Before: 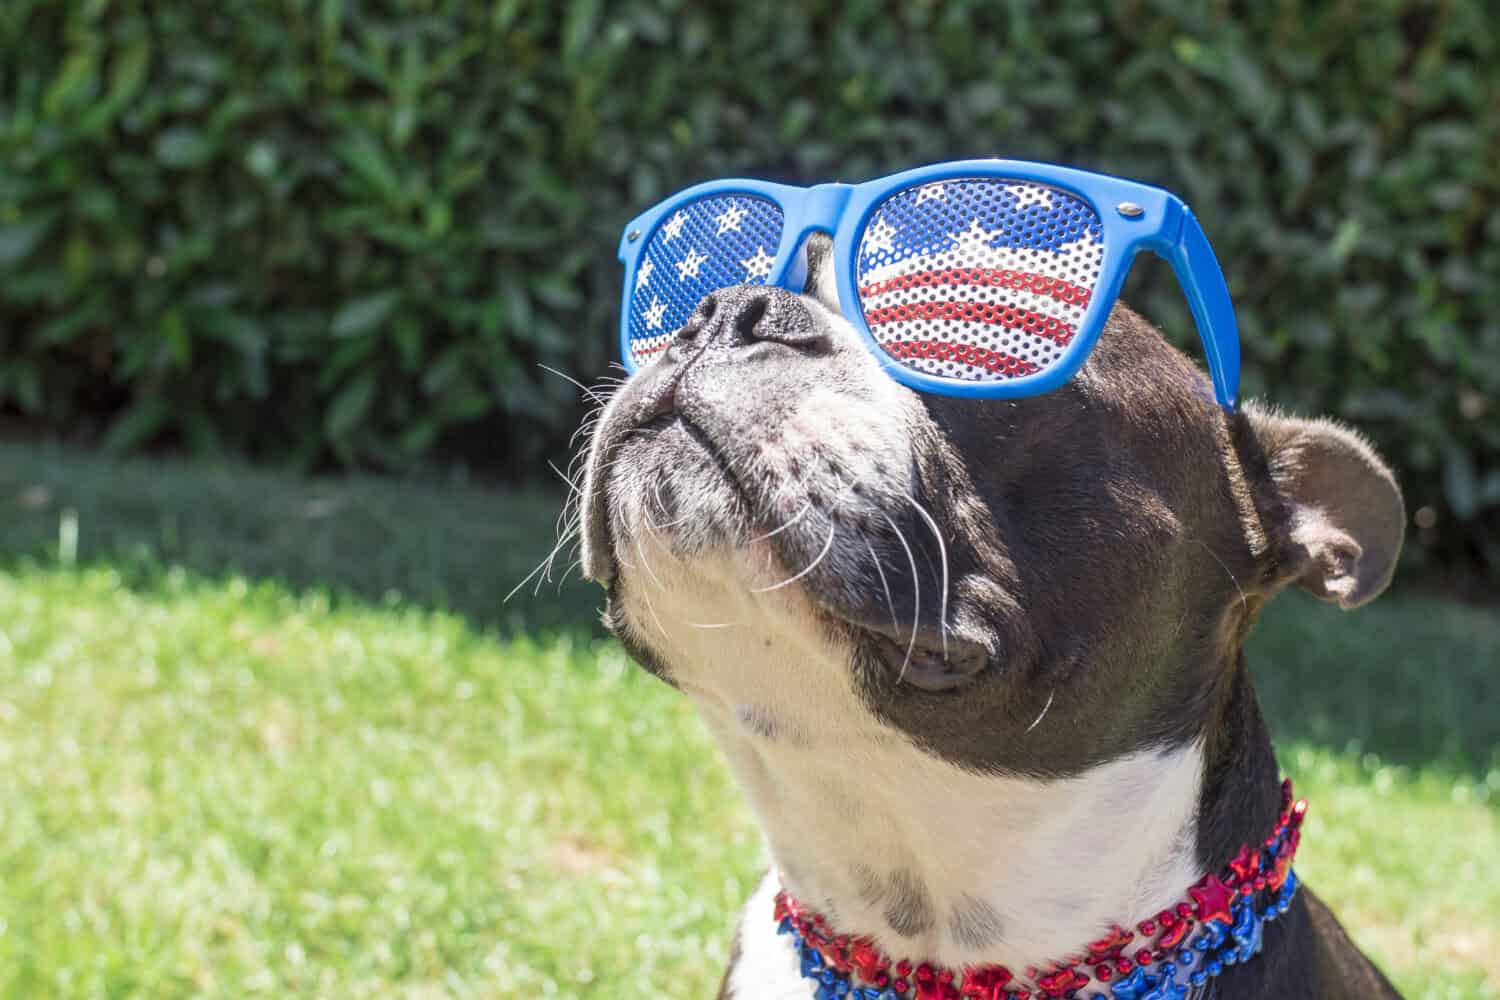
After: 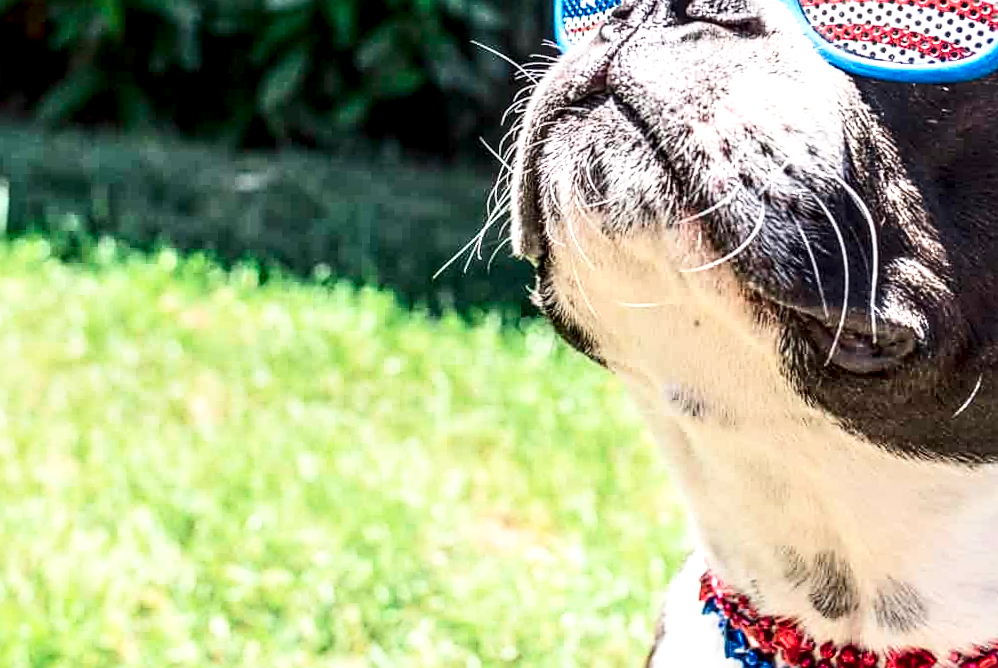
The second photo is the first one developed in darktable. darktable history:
local contrast: detail 160%
crop and rotate: angle -0.871°, left 3.609%, top 31.632%, right 28.289%
sharpen: on, module defaults
contrast brightness saturation: contrast 0.286
base curve: curves: ch0 [(0, 0) (0.666, 0.806) (1, 1)], preserve colors none
